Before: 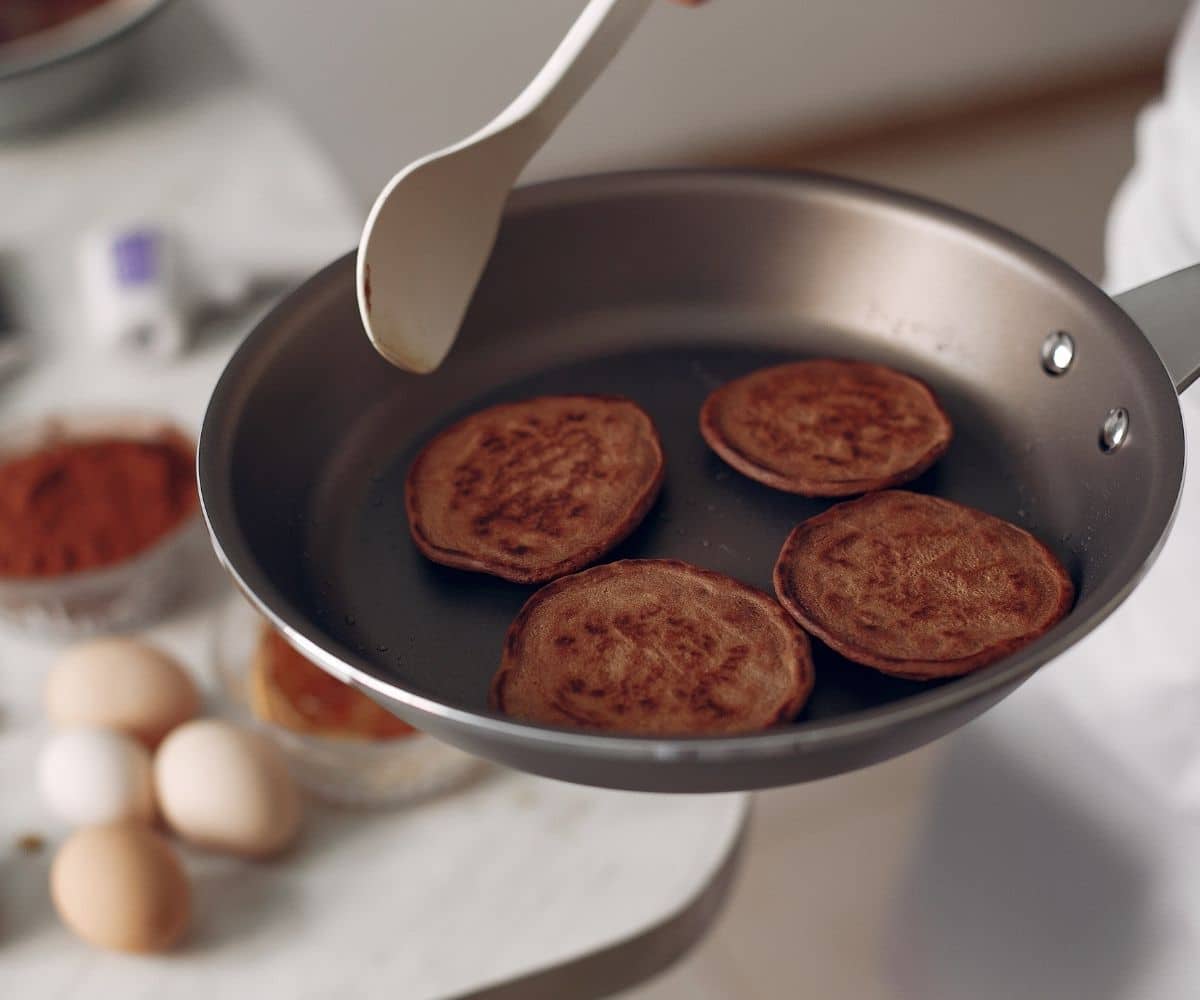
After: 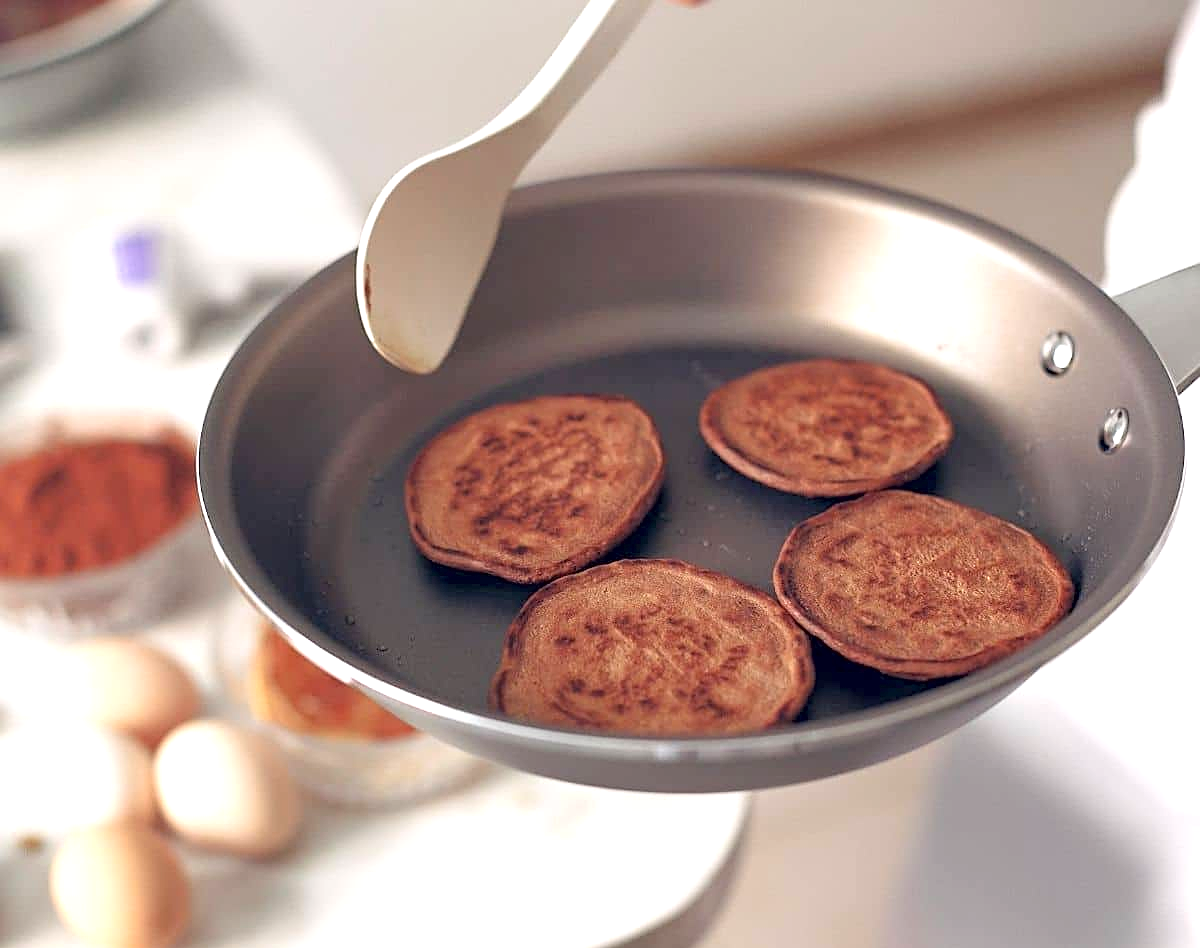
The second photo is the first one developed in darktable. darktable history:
crop and rotate: top 0.001%, bottom 5.145%
contrast brightness saturation: brightness 0.137
exposure: black level correction 0.001, exposure 1 EV, compensate highlight preservation false
sharpen: on, module defaults
